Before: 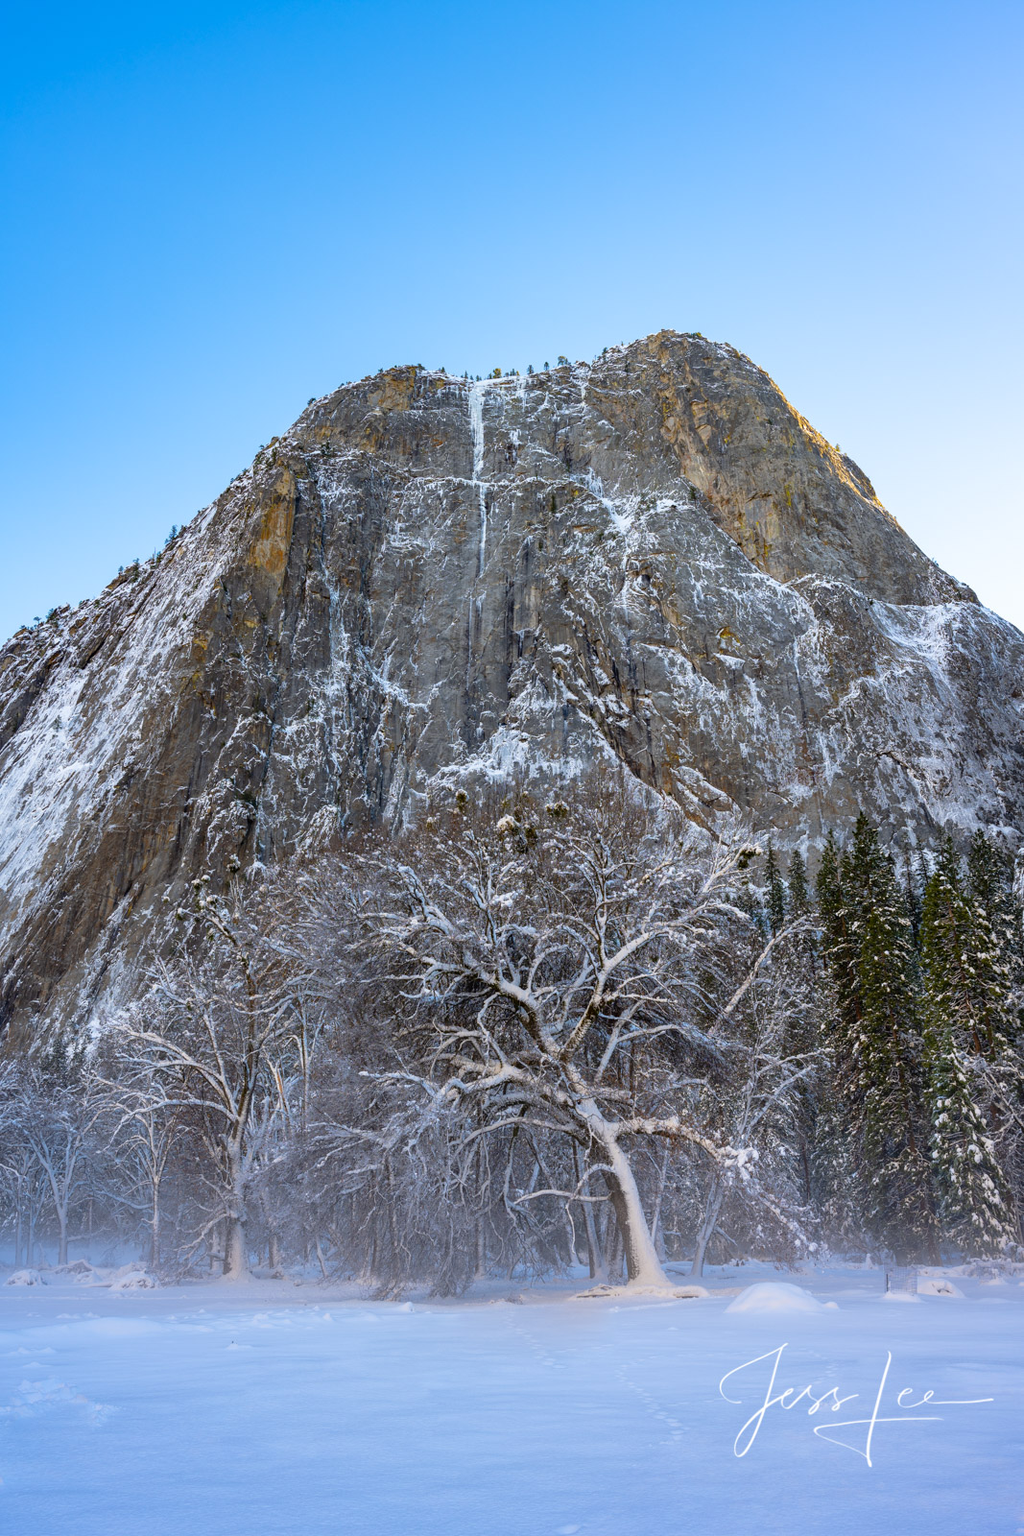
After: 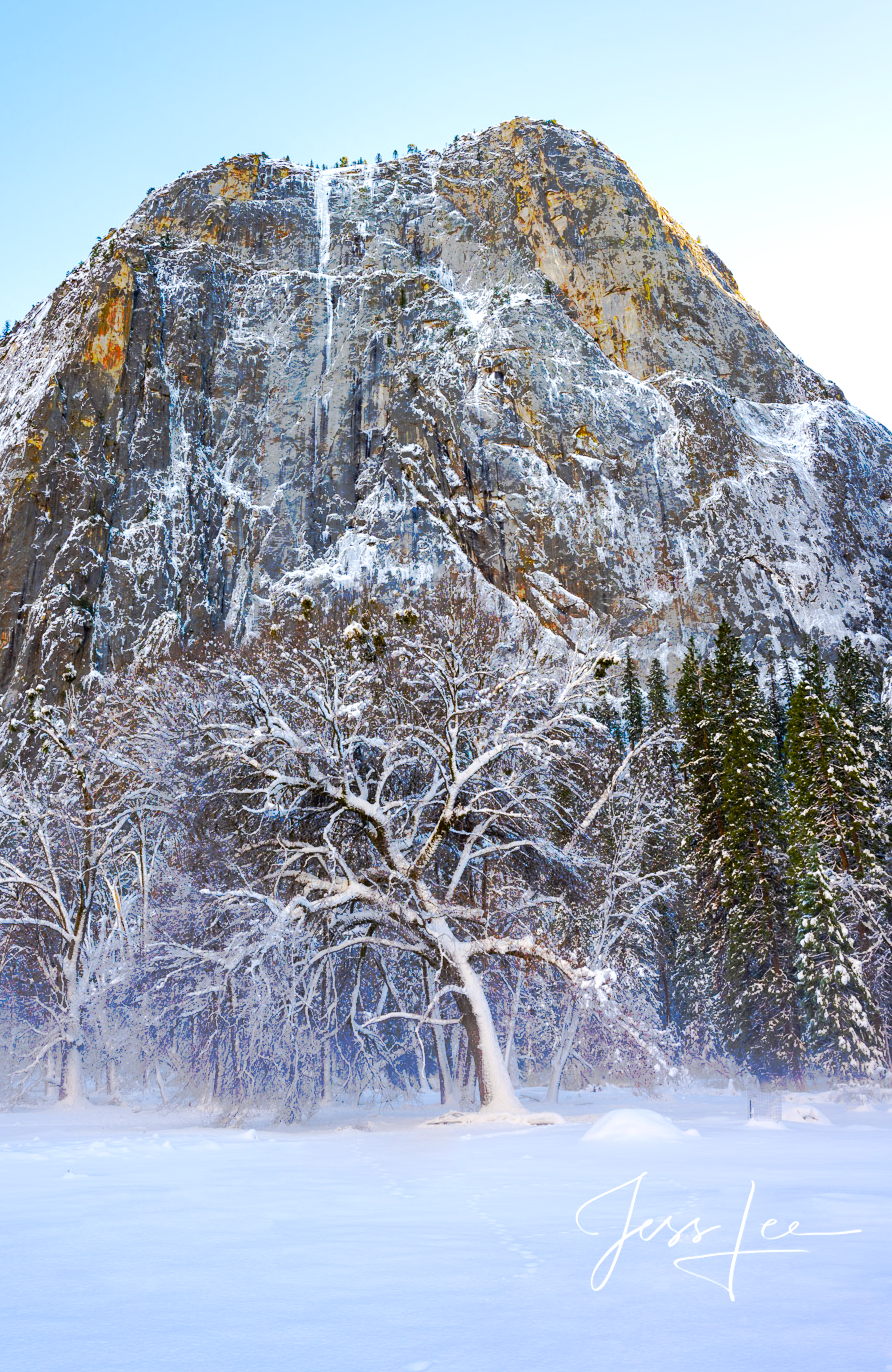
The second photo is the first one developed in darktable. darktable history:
crop: left 16.315%, top 14.246%
color balance rgb: perceptual saturation grading › global saturation 20%, perceptual saturation grading › highlights -50%, perceptual saturation grading › shadows 30%, perceptual brilliance grading › global brilliance 10%, perceptual brilliance grading › shadows 15%
tone curve: curves: ch0 [(0, 0) (0.003, 0.003) (0.011, 0.01) (0.025, 0.023) (0.044, 0.042) (0.069, 0.065) (0.1, 0.094) (0.136, 0.127) (0.177, 0.166) (0.224, 0.211) (0.277, 0.26) (0.335, 0.315) (0.399, 0.375) (0.468, 0.44) (0.543, 0.658) (0.623, 0.718) (0.709, 0.782) (0.801, 0.851) (0.898, 0.923) (1, 1)], preserve colors none
